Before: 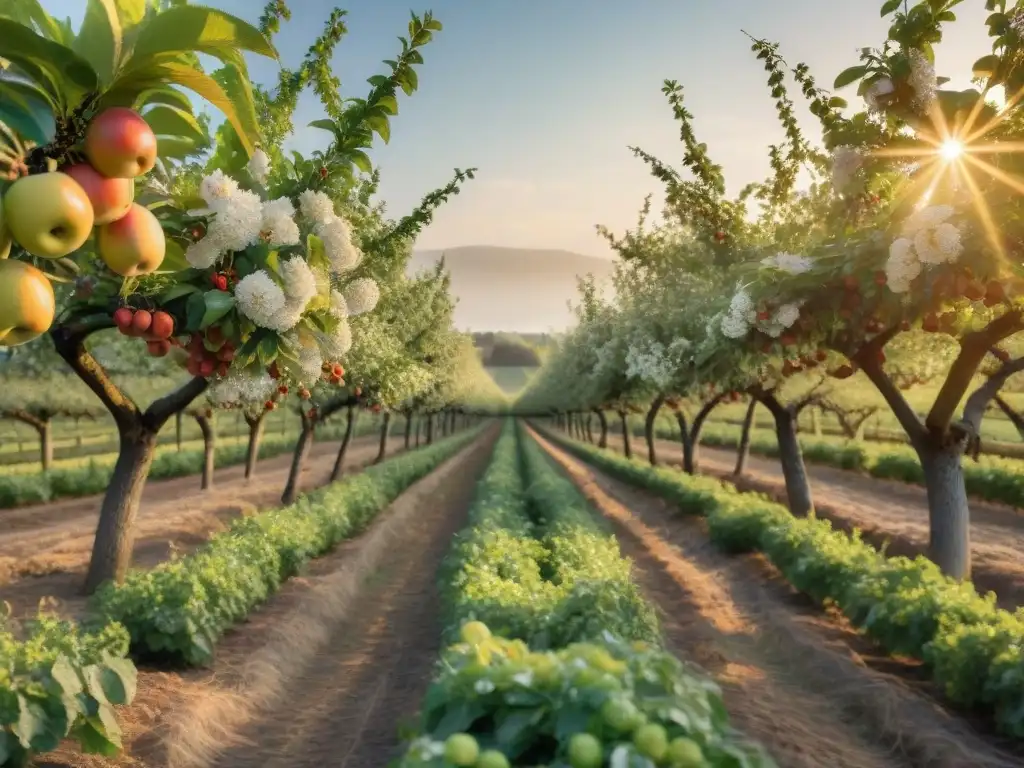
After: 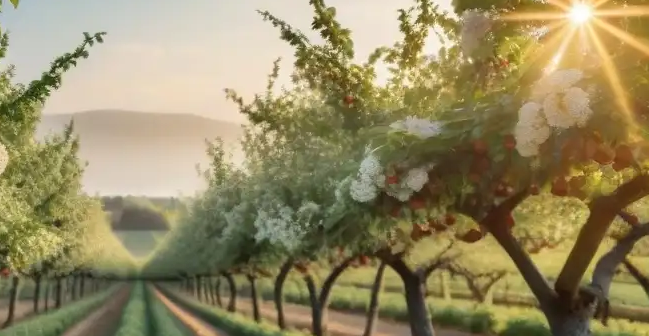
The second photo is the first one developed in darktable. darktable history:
crop: left 36.245%, top 17.831%, right 0.313%, bottom 38.294%
color balance rgb: perceptual saturation grading › global saturation 0.08%
